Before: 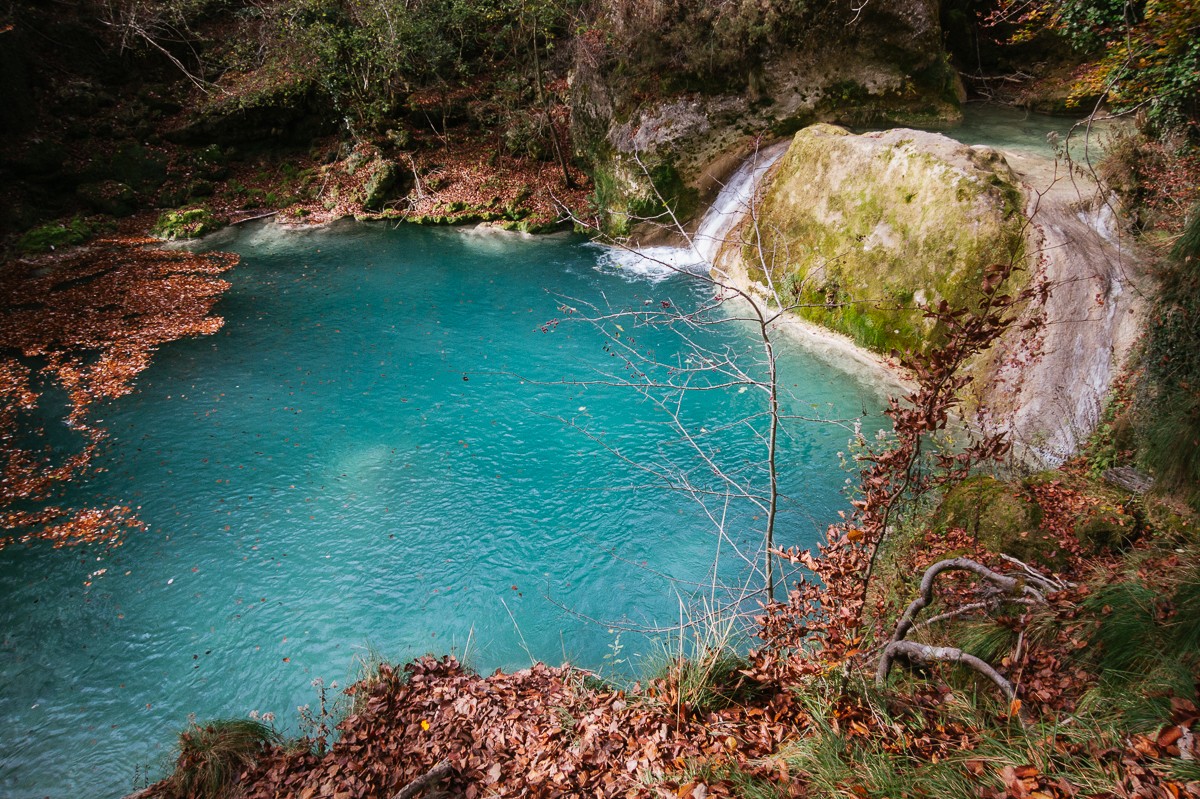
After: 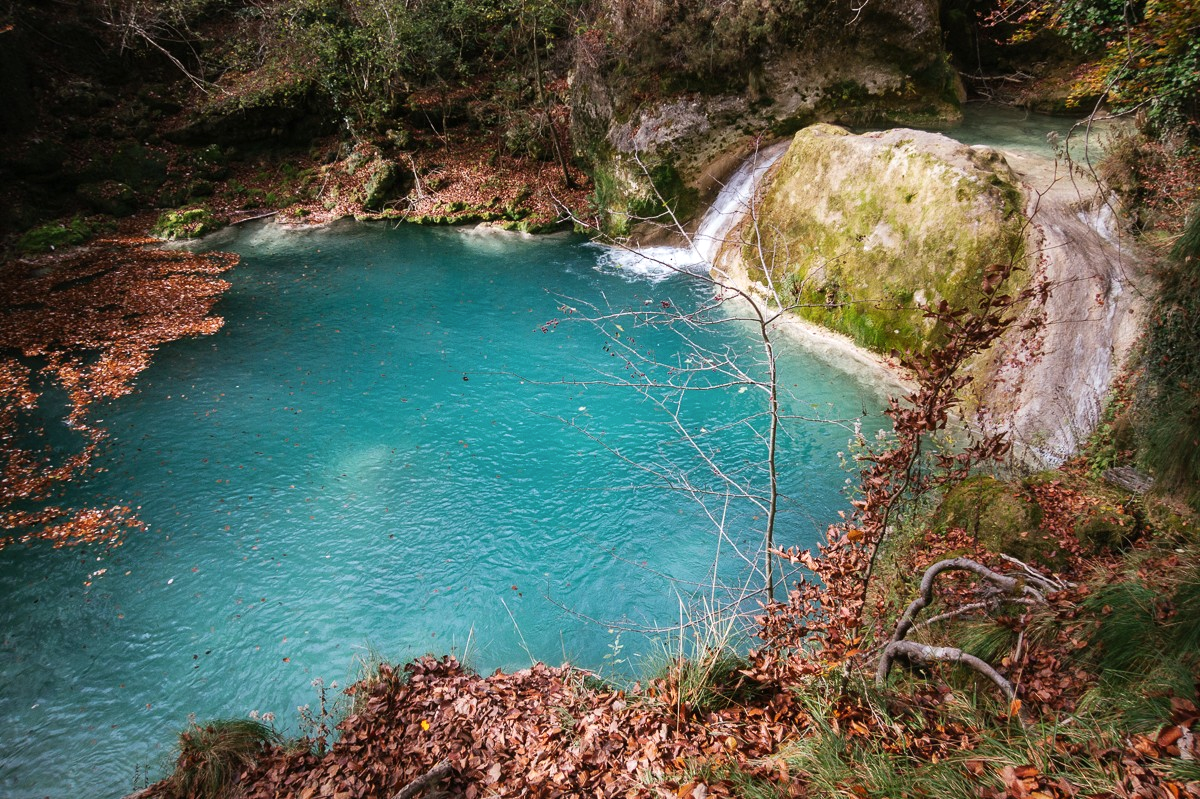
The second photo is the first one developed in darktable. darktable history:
exposure: exposure 0.172 EV, compensate highlight preservation false
contrast brightness saturation: saturation -0.049
